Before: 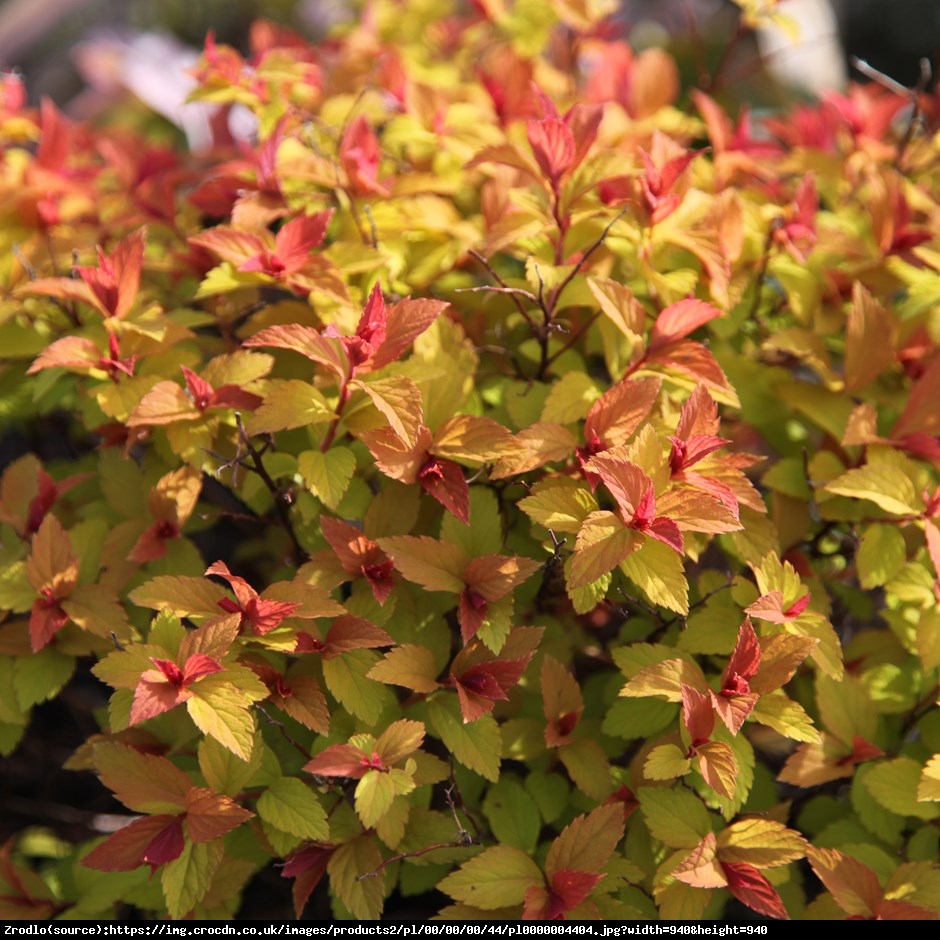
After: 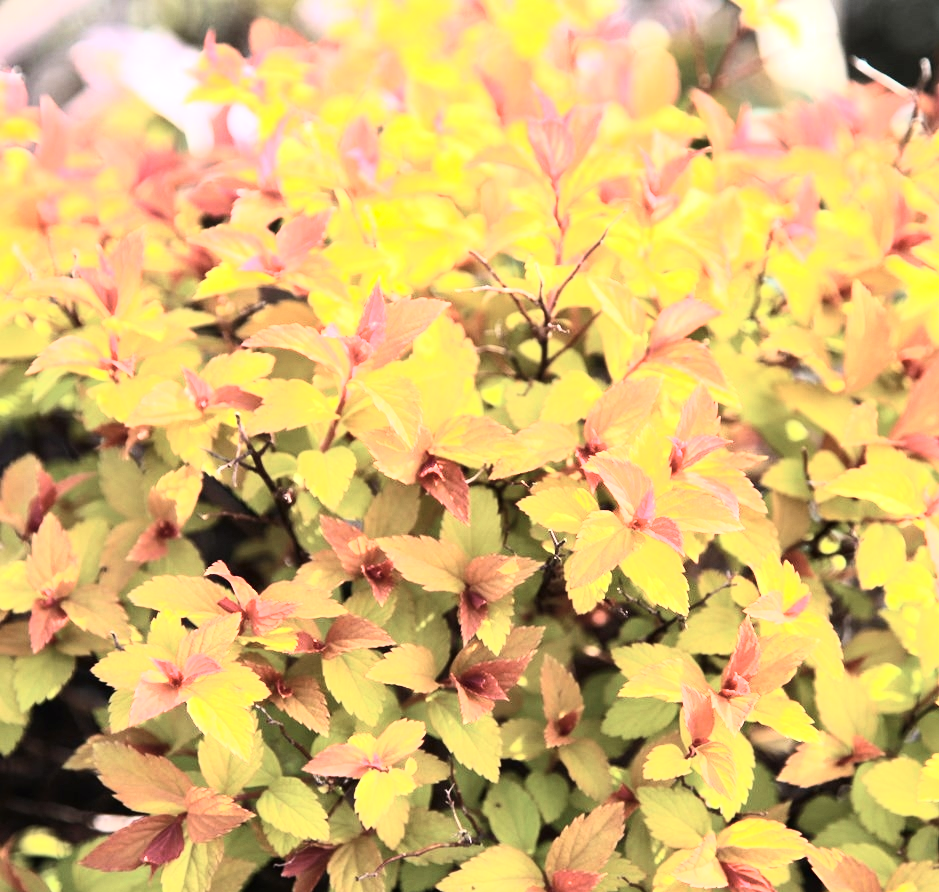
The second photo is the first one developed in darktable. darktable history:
tone curve: curves: ch0 [(0, 0) (0.003, 0.003) (0.011, 0.011) (0.025, 0.026) (0.044, 0.045) (0.069, 0.087) (0.1, 0.141) (0.136, 0.202) (0.177, 0.271) (0.224, 0.357) (0.277, 0.461) (0.335, 0.583) (0.399, 0.685) (0.468, 0.782) (0.543, 0.867) (0.623, 0.927) (0.709, 0.96) (0.801, 0.975) (0.898, 0.987) (1, 1)], color space Lab, independent channels, preserve colors none
exposure: exposure 0.636 EV, compensate highlight preservation false
tone equalizer: -8 EV -0.417 EV, -7 EV -0.389 EV, -6 EV -0.333 EV, -5 EV -0.222 EV, -3 EV 0.222 EV, -2 EV 0.333 EV, -1 EV 0.389 EV, +0 EV 0.417 EV, edges refinement/feathering 500, mask exposure compensation -1.57 EV, preserve details no
crop and rotate: top 0%, bottom 5.097%
